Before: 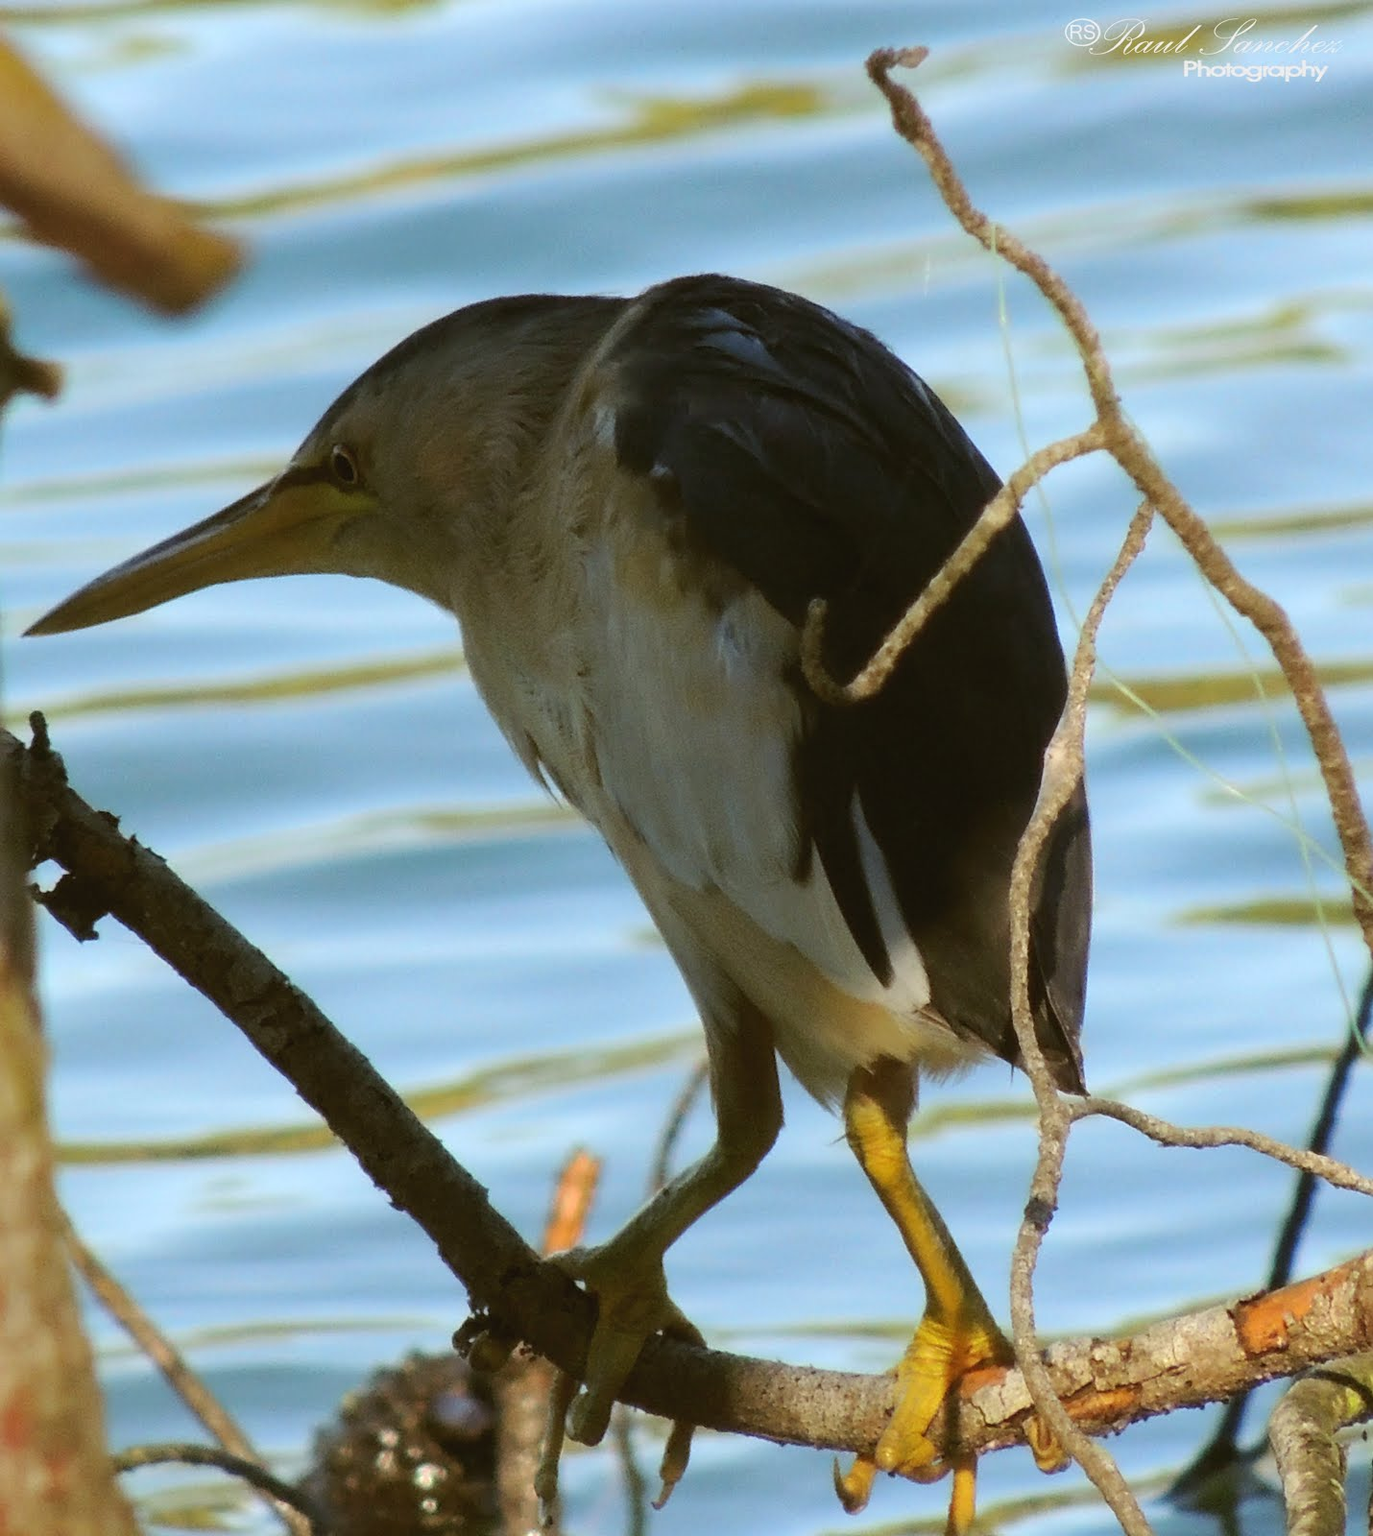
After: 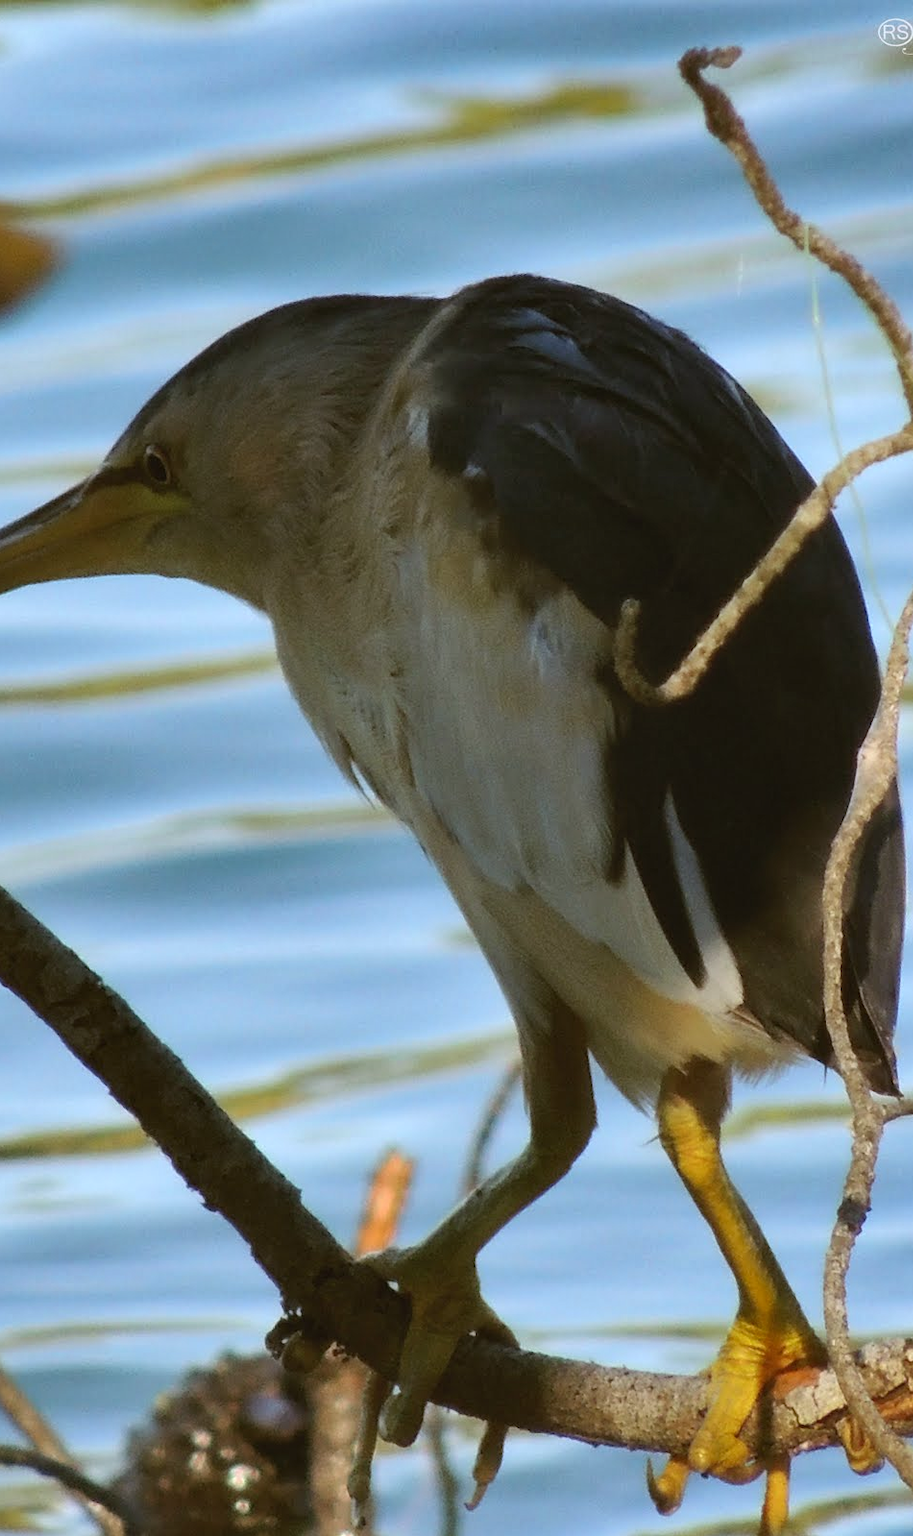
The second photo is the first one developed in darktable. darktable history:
crop and rotate: left 13.662%, right 19.787%
color calibration: illuminant custom, x 0.349, y 0.365, temperature 4938 K
shadows and highlights: radius 118.9, shadows 41.51, highlights -61.58, soften with gaussian
